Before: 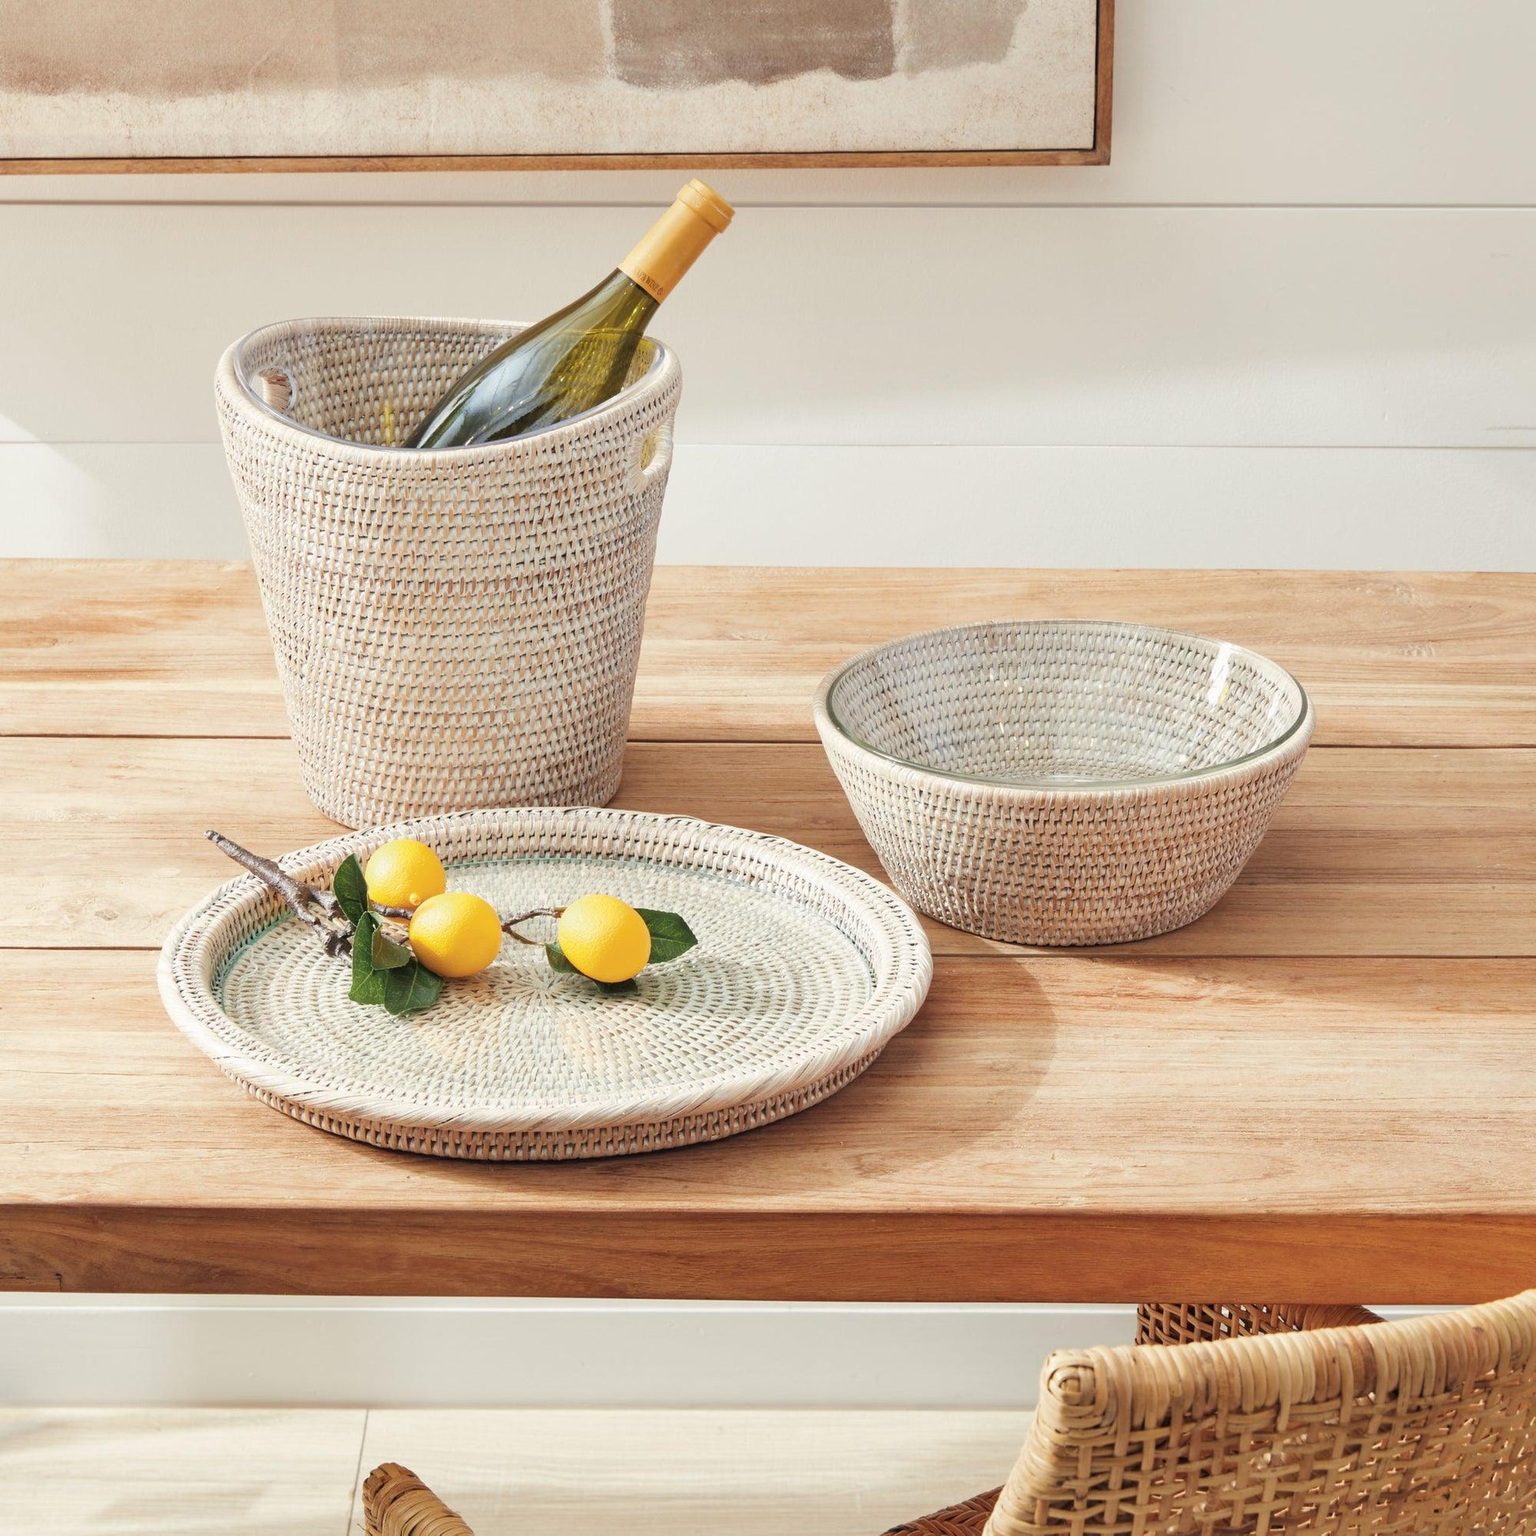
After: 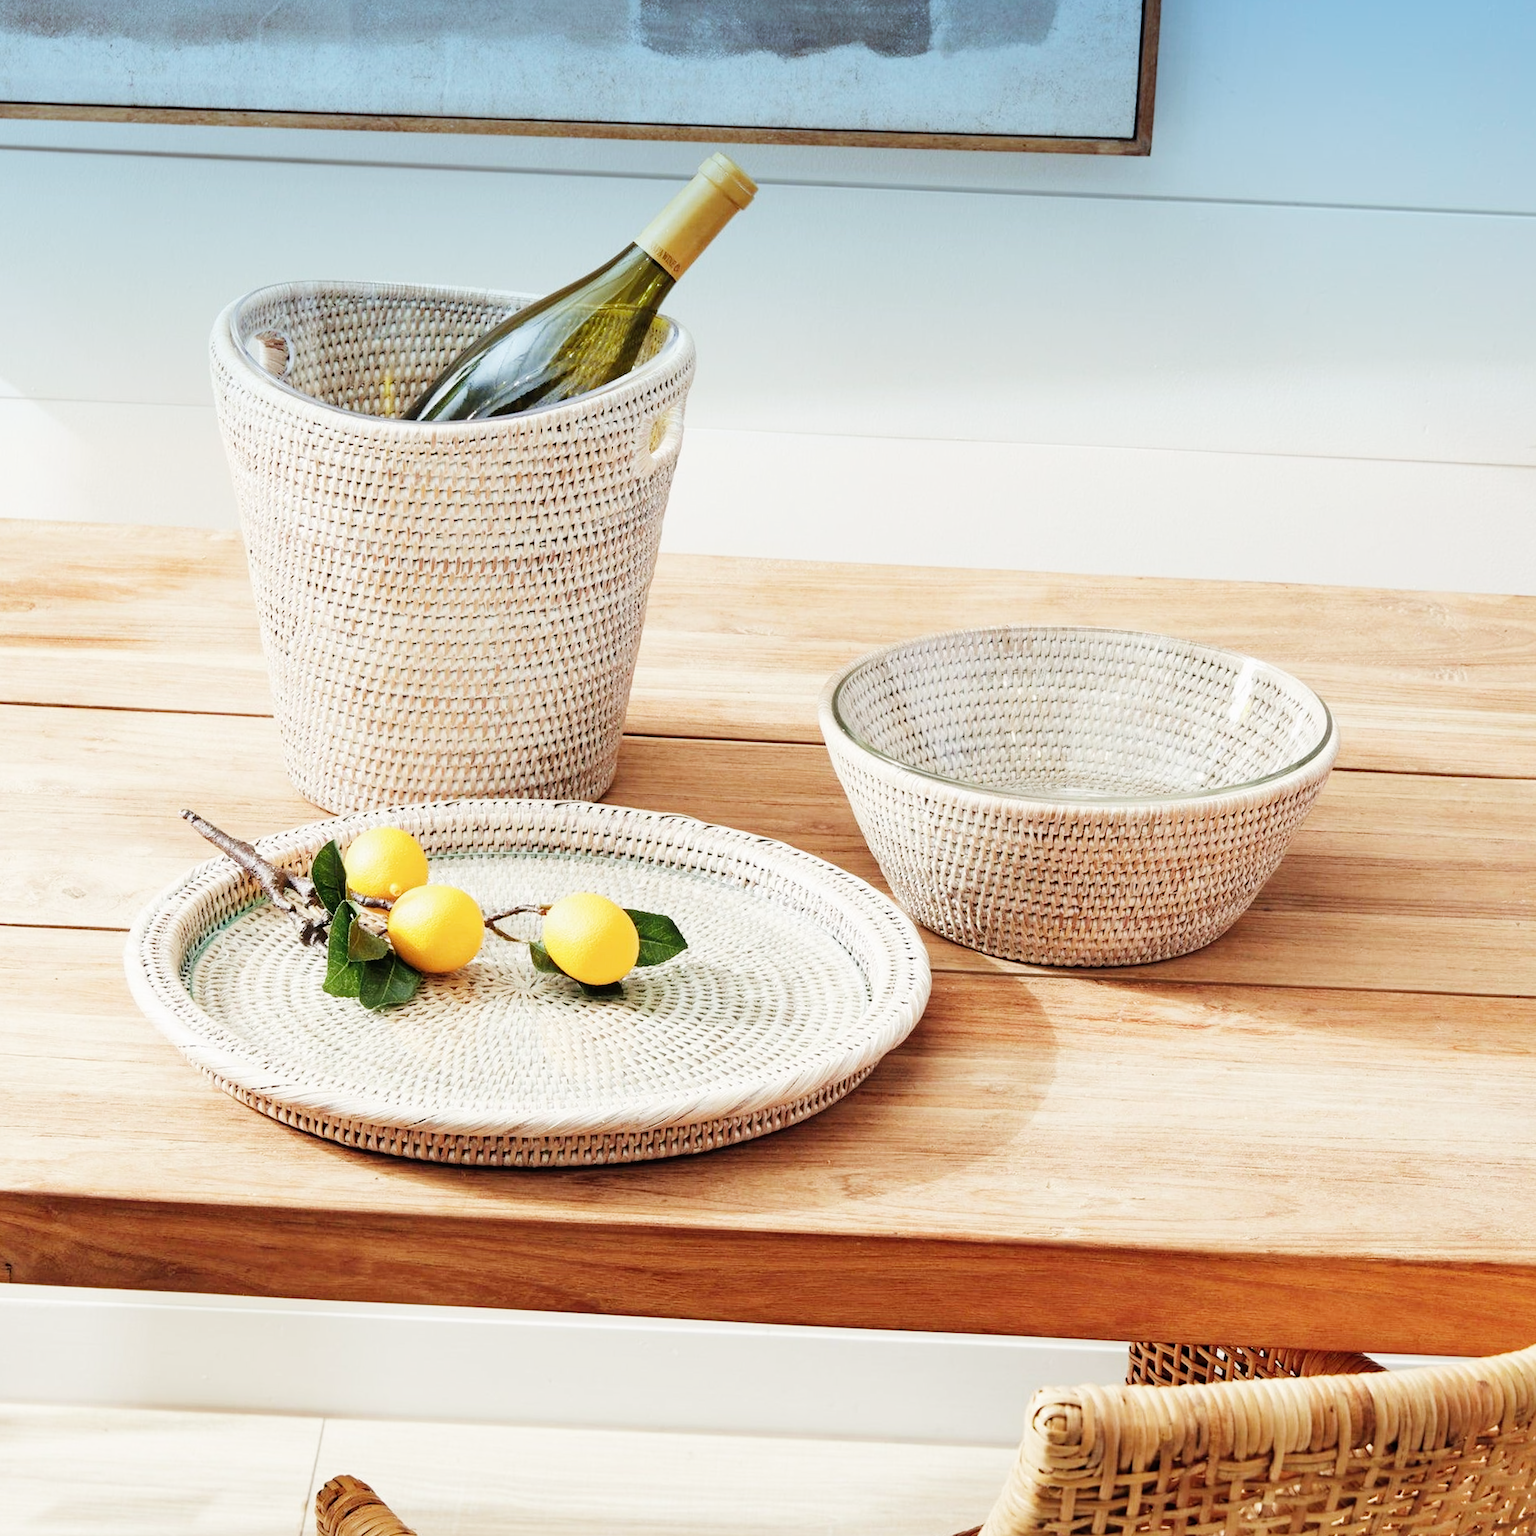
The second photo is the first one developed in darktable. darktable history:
crop and rotate: angle -2.38°
graduated density: density 2.02 EV, hardness 44%, rotation 0.374°, offset 8.21, hue 208.8°, saturation 97%
levels: mode automatic
sigmoid: contrast 1.6, skew -0.2, preserve hue 0%, red attenuation 0.1, red rotation 0.035, green attenuation 0.1, green rotation -0.017, blue attenuation 0.15, blue rotation -0.052, base primaries Rec2020
